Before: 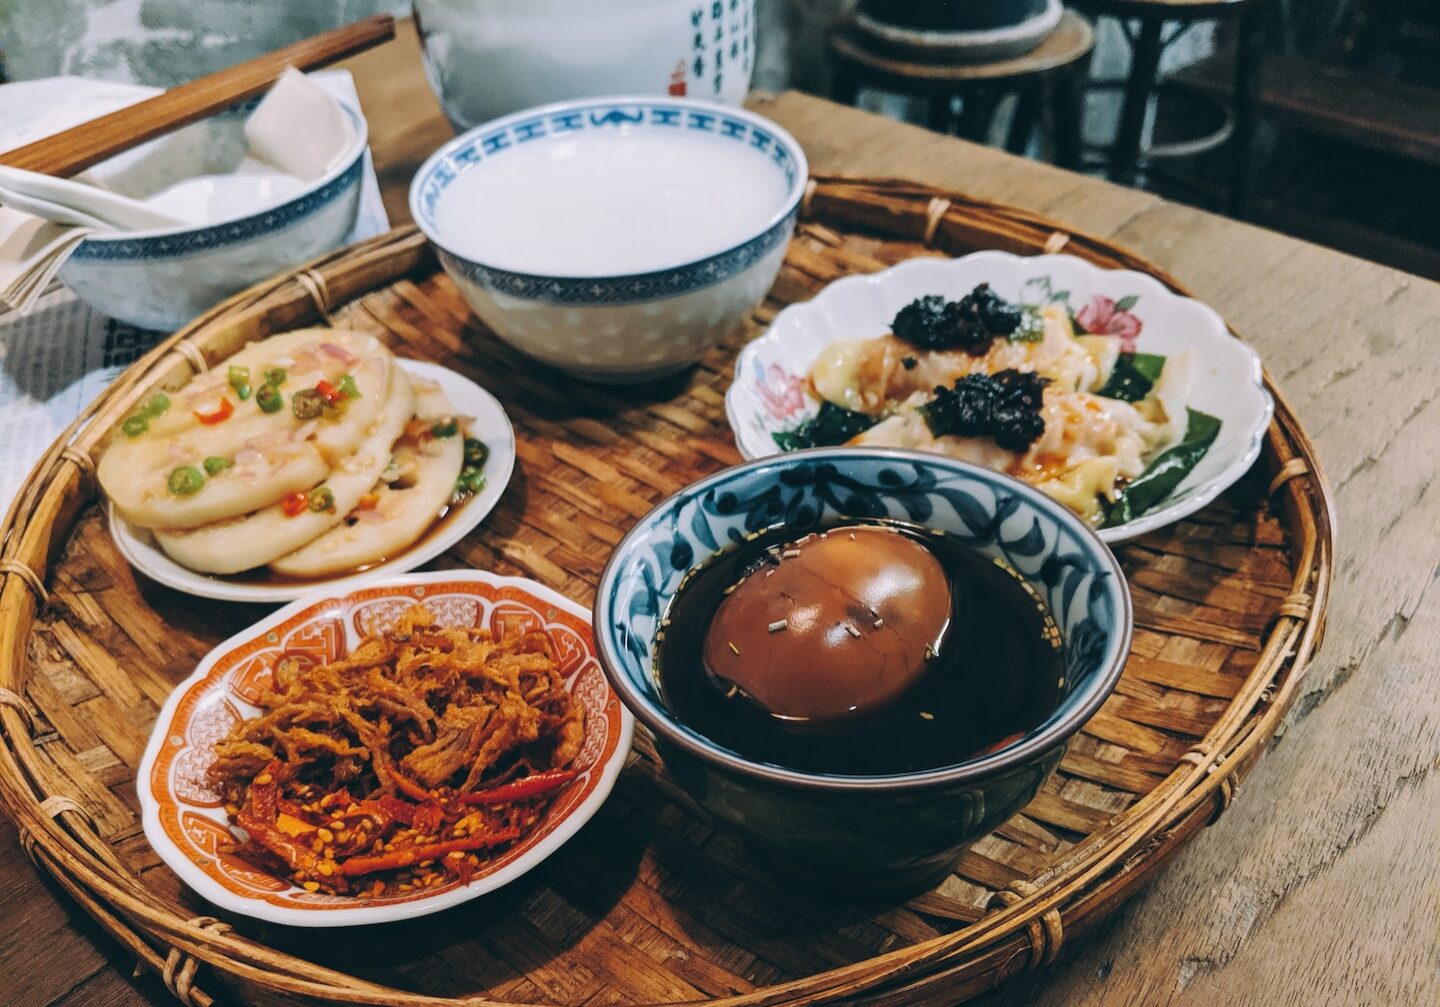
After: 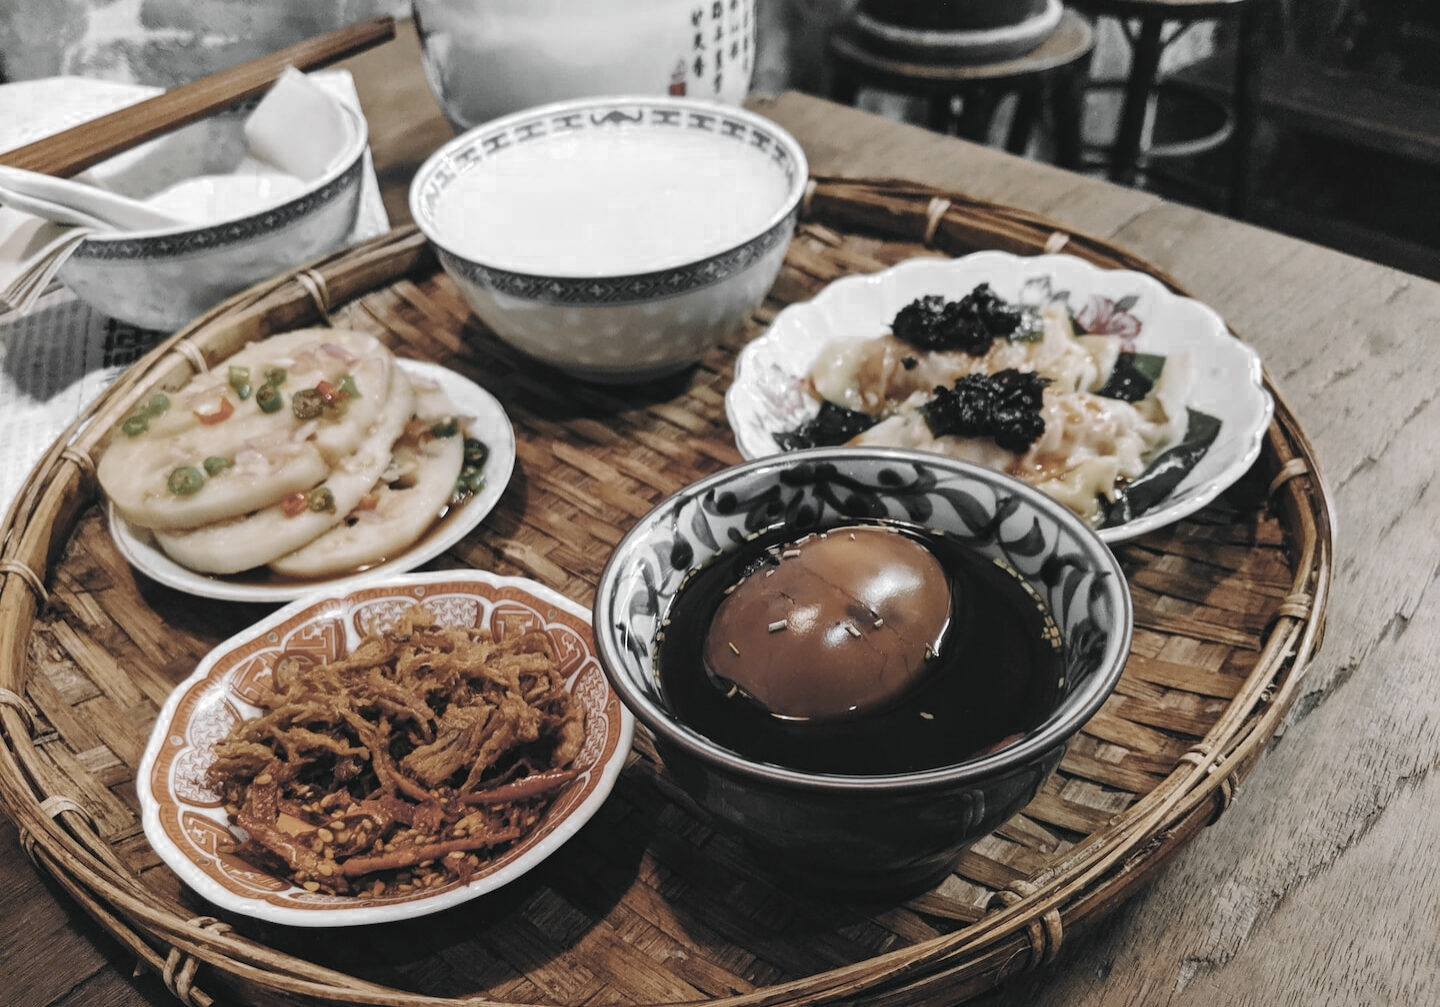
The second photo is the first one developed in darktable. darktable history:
color zones: curves: ch0 [(0, 0.613) (0.01, 0.613) (0.245, 0.448) (0.498, 0.529) (0.642, 0.665) (0.879, 0.777) (0.99, 0.613)]; ch1 [(0, 0.035) (0.121, 0.189) (0.259, 0.197) (0.415, 0.061) (0.589, 0.022) (0.732, 0.022) (0.857, 0.026) (0.991, 0.053)]
local contrast: mode bilateral grid, contrast 99, coarseness 100, detail 108%, midtone range 0.2
color balance rgb: perceptual saturation grading › global saturation 20%, perceptual saturation grading › highlights -25.181%, perceptual saturation grading › shadows 24.9%
